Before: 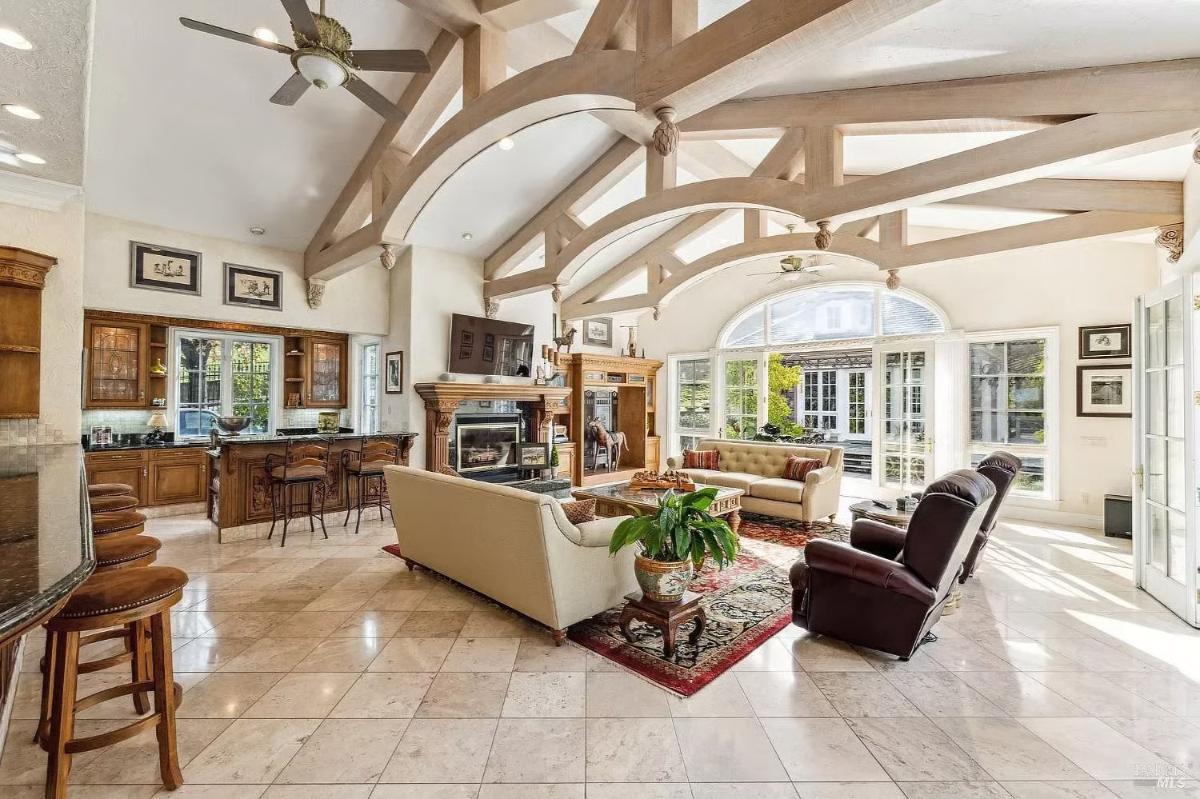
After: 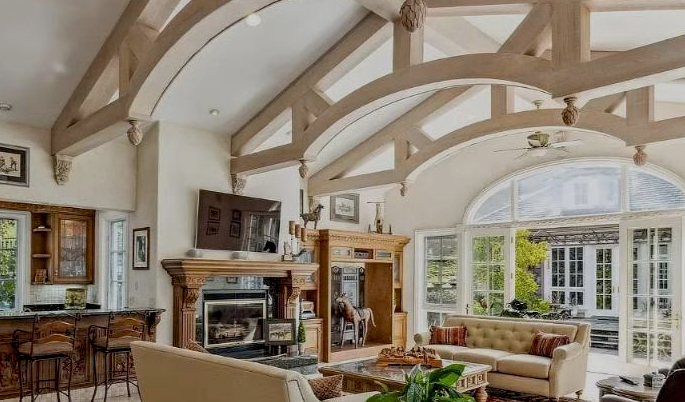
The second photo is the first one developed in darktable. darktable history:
exposure: black level correction 0.009, exposure -0.624 EV, compensate exposure bias true, compensate highlight preservation false
crop: left 21.163%, top 15.57%, right 21.749%, bottom 34.093%
